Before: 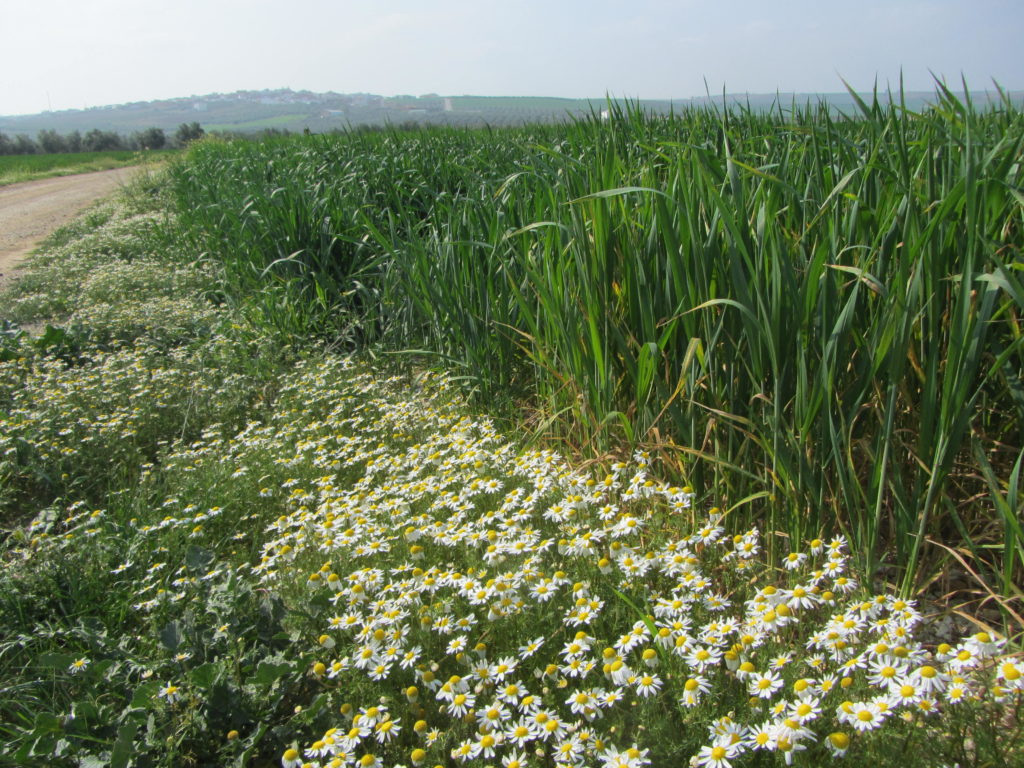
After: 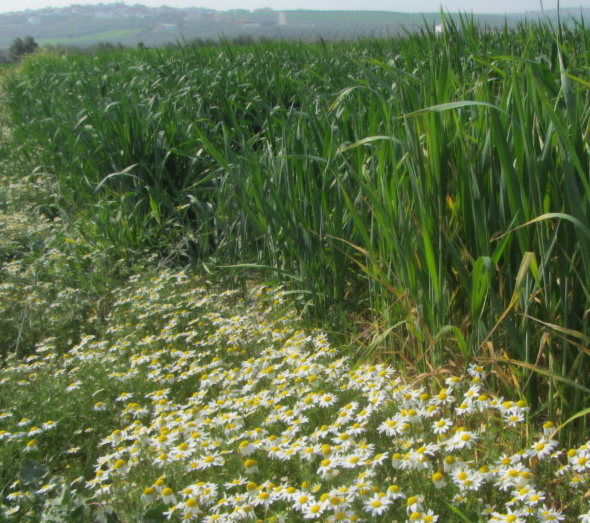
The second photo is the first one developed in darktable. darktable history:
contrast equalizer: octaves 7, y [[0.5, 0.5, 0.5, 0.515, 0.749, 0.84], [0.5 ×6], [0.5 ×6], [0, 0, 0, 0.001, 0.067, 0.262], [0 ×6]], mix -0.287
crop: left 16.242%, top 11.228%, right 26.098%, bottom 20.621%
